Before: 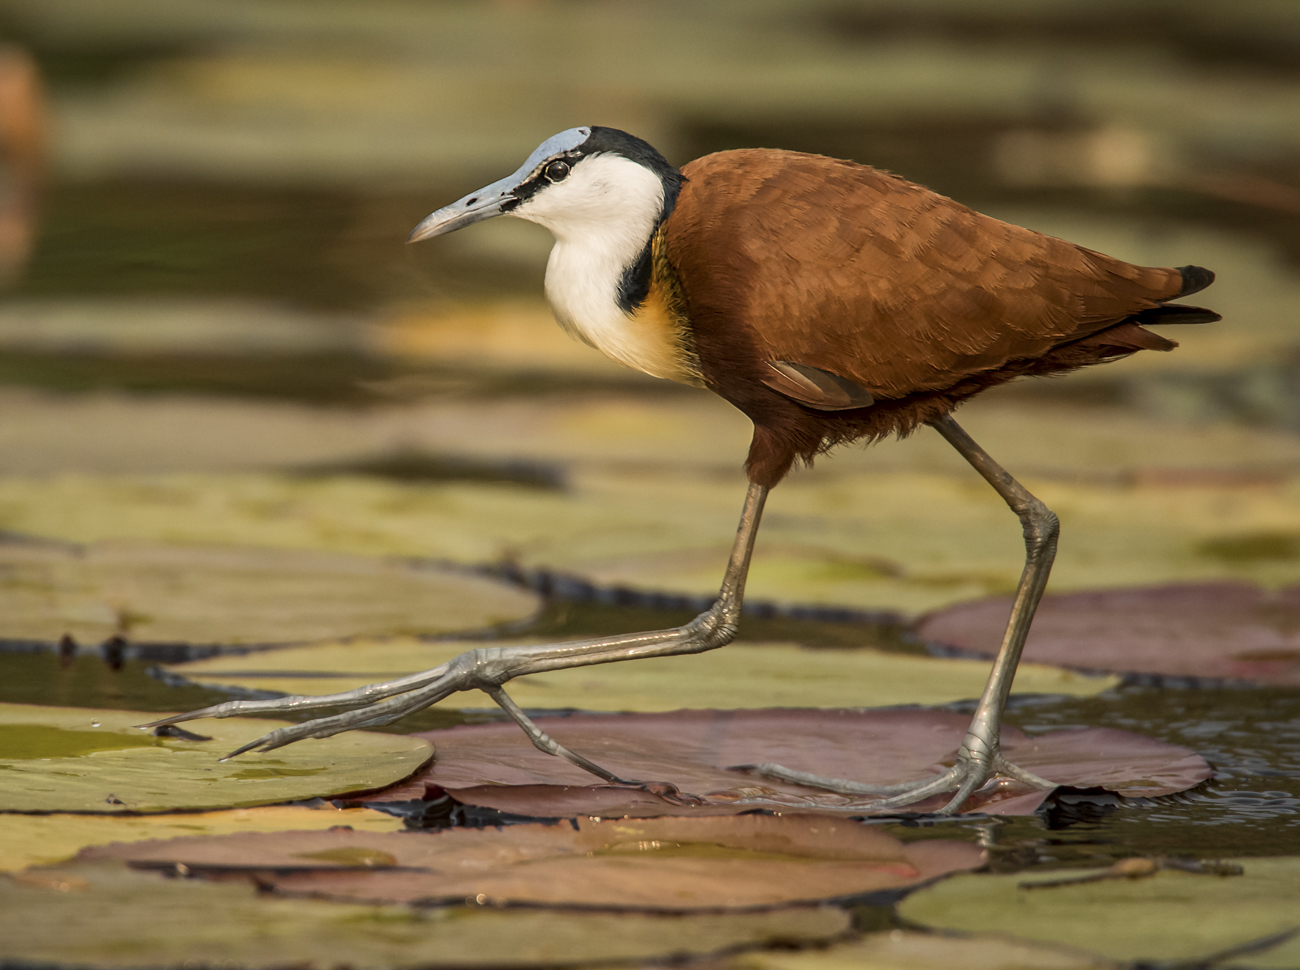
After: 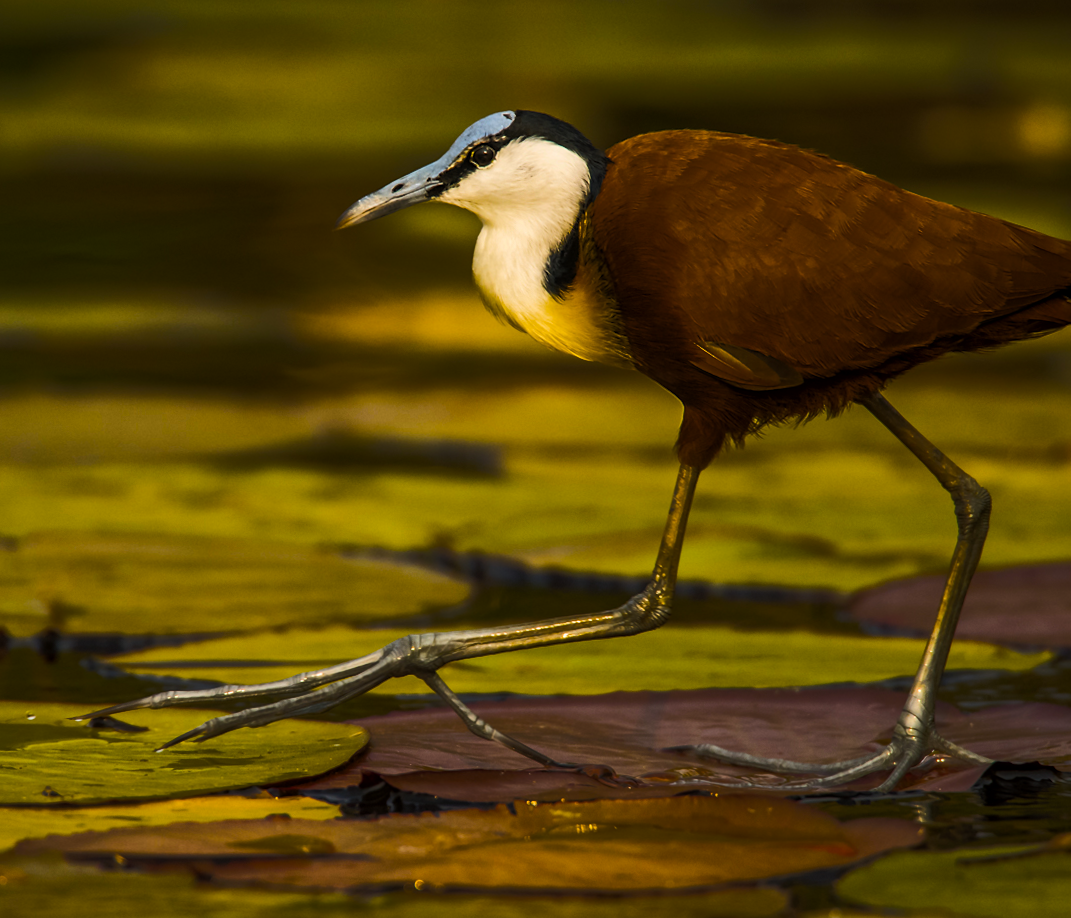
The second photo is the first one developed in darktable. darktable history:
color balance rgb: linear chroma grading › global chroma 40.15%, perceptual saturation grading › global saturation 60.58%, perceptual saturation grading › highlights 20.44%, perceptual saturation grading › shadows -50.36%, perceptual brilliance grading › highlights 2.19%, perceptual brilliance grading › mid-tones -50.36%, perceptual brilliance grading › shadows -50.36%
crop and rotate: angle 1°, left 4.281%, top 0.642%, right 11.383%, bottom 2.486%
